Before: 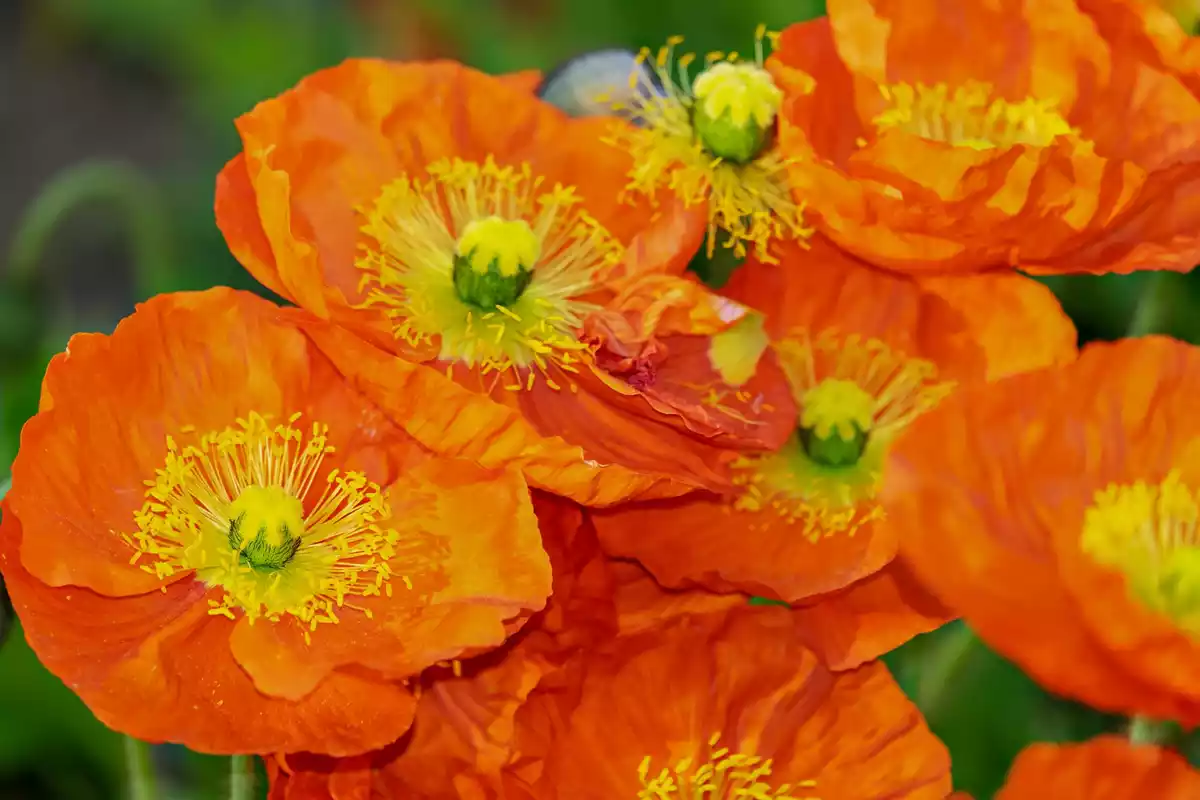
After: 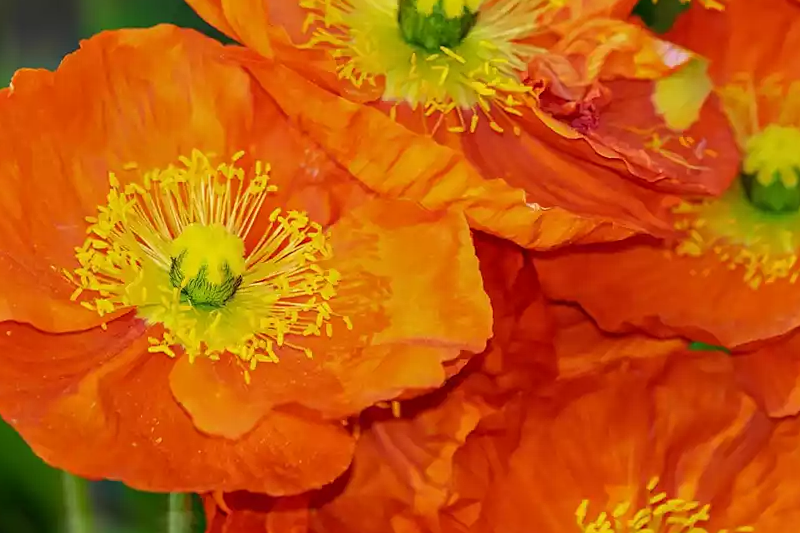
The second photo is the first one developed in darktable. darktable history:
crop and rotate: angle -0.82°, left 3.85%, top 31.828%, right 27.992%
sharpen: radius 1.272, amount 0.305, threshold 0
